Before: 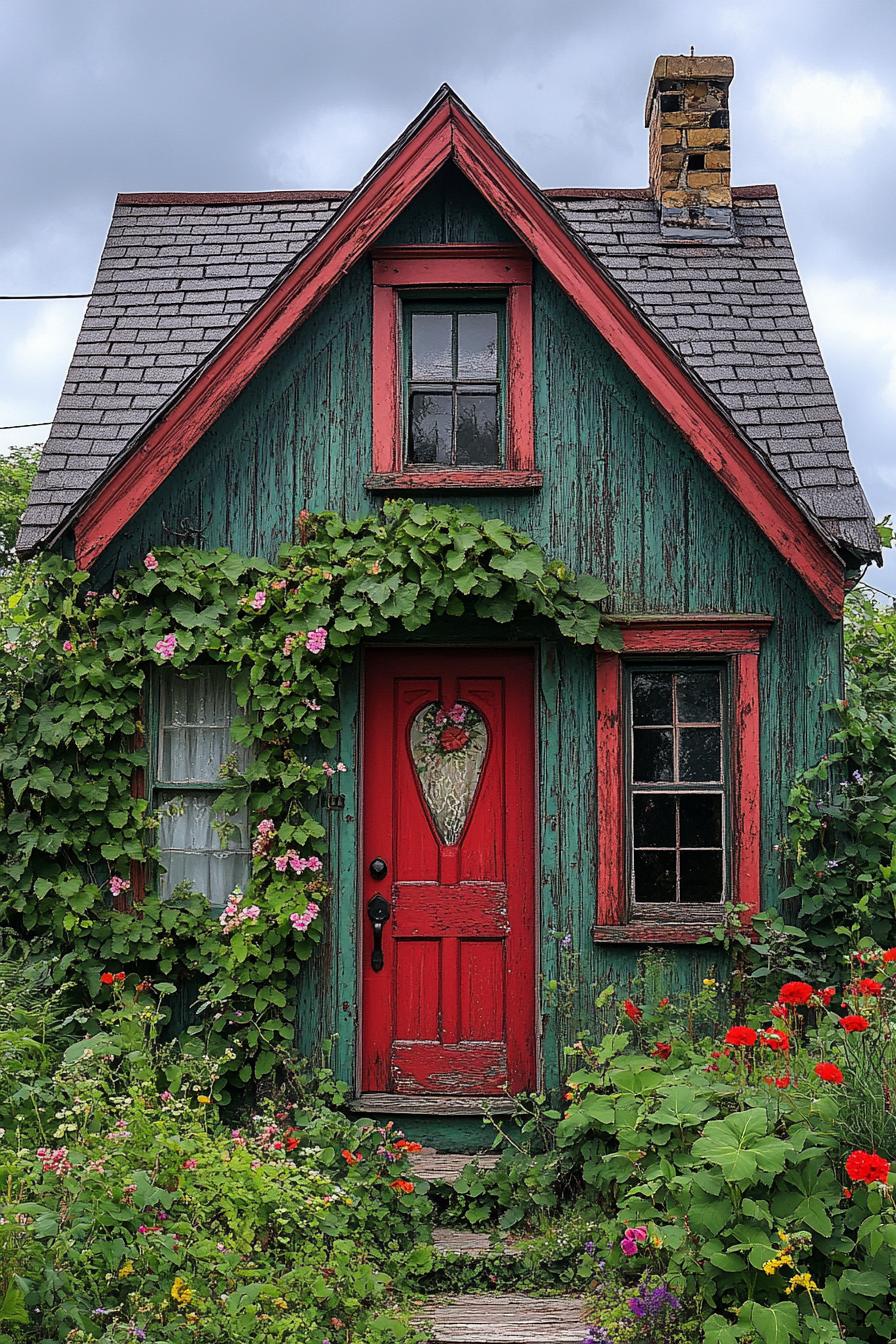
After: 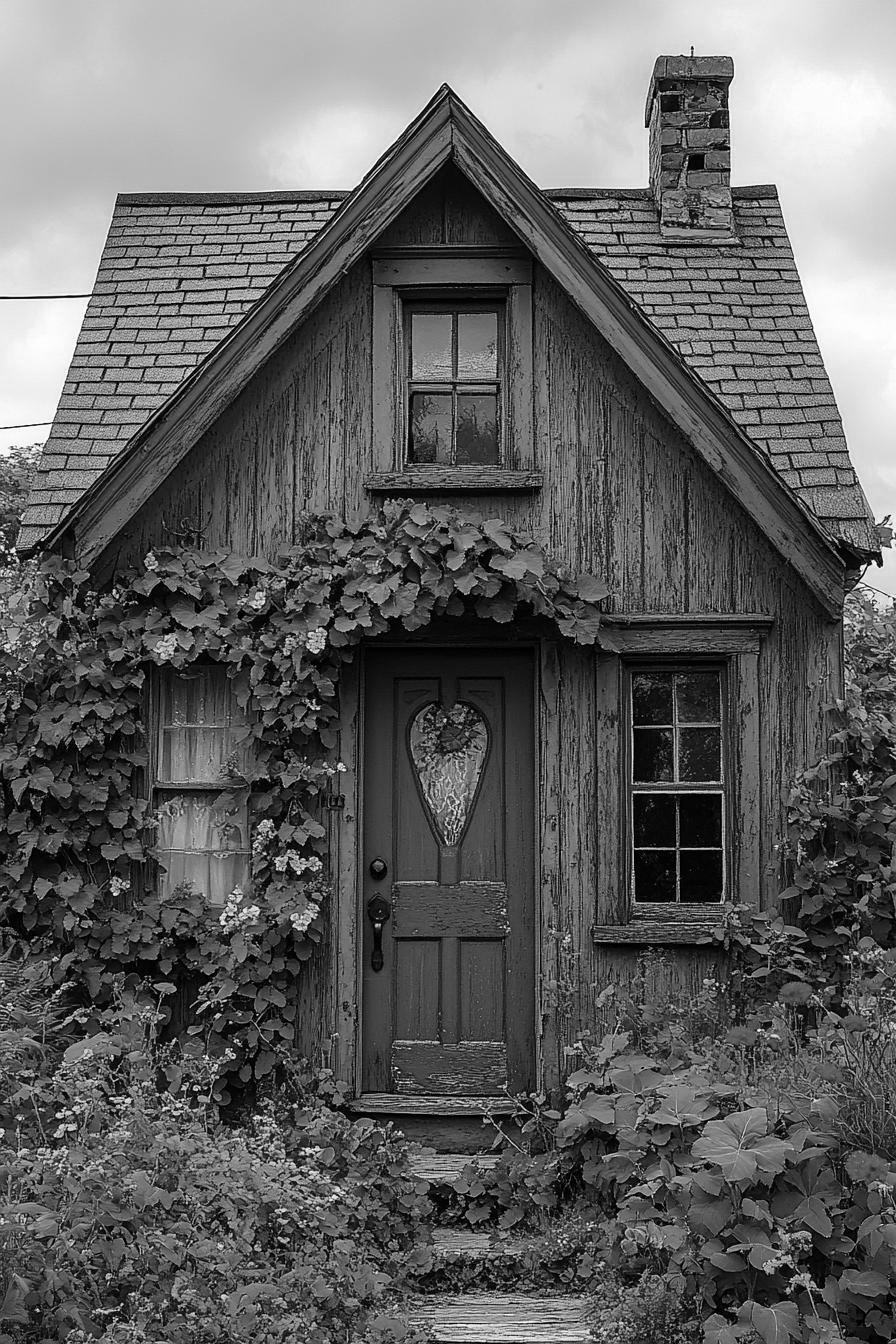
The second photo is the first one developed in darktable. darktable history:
color calibration: output gray [0.246, 0.254, 0.501, 0], x 0.37, y 0.382, temperature 4320.72 K
